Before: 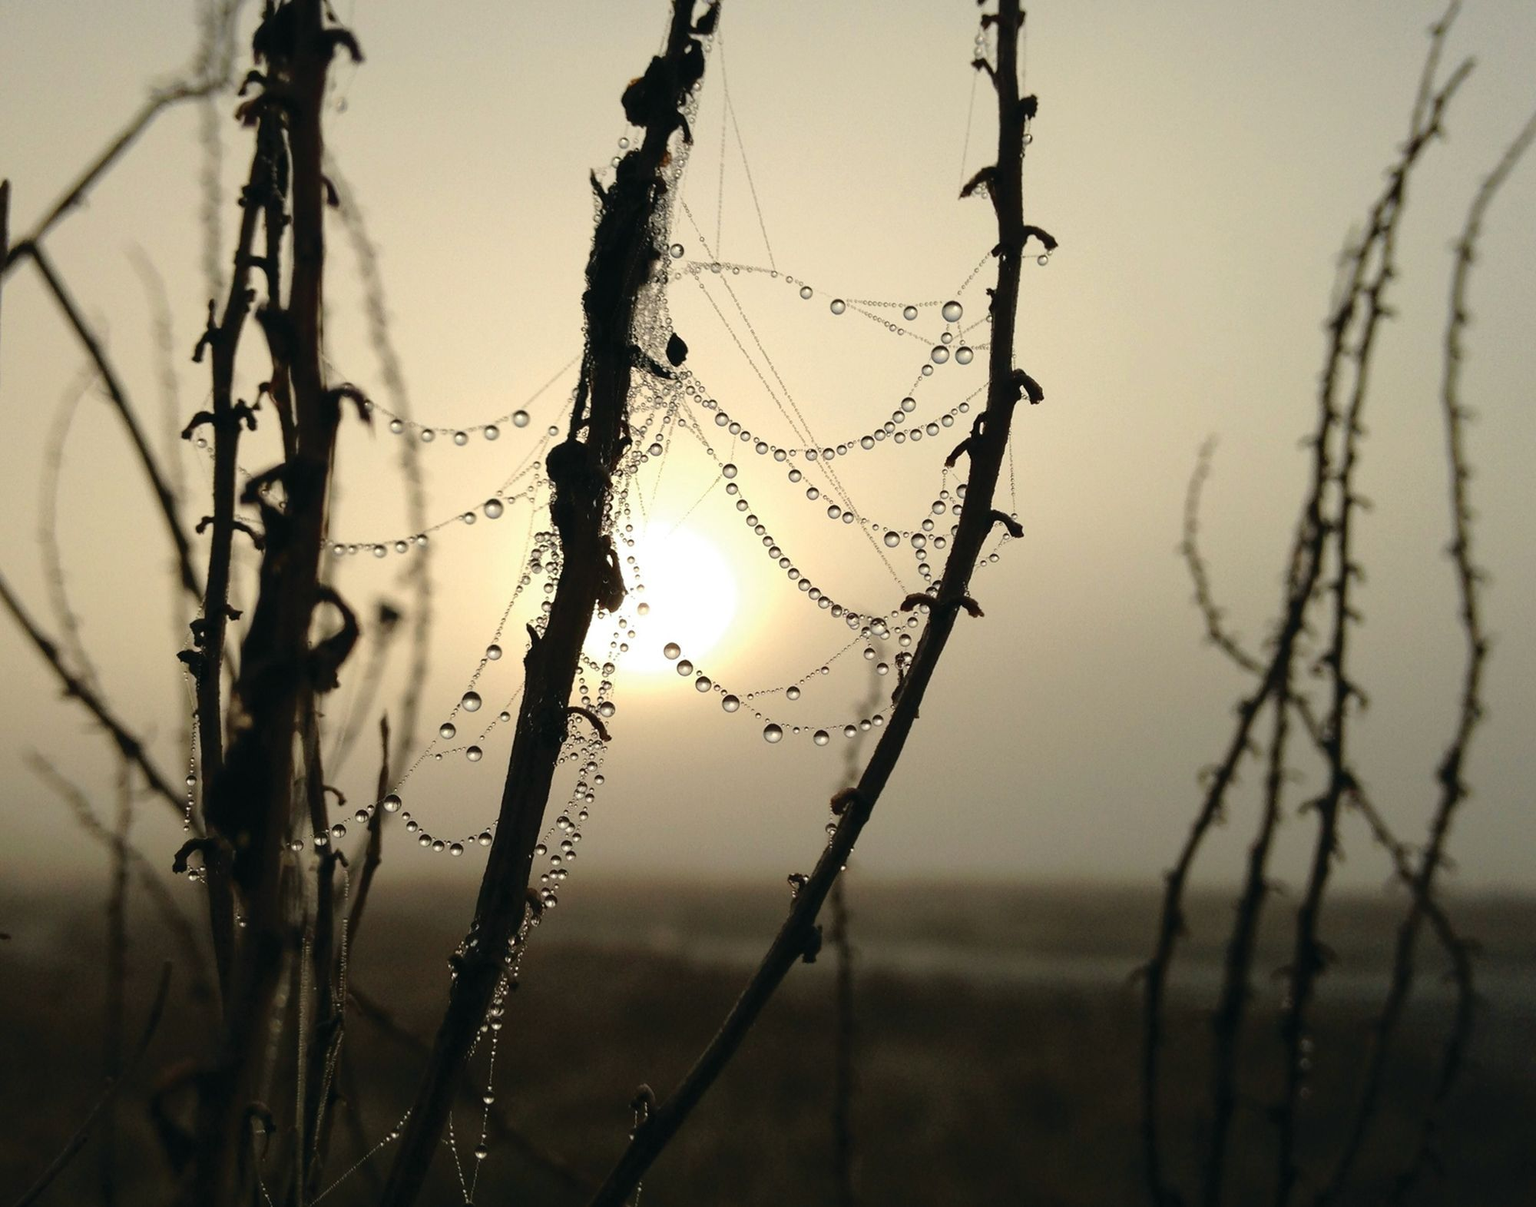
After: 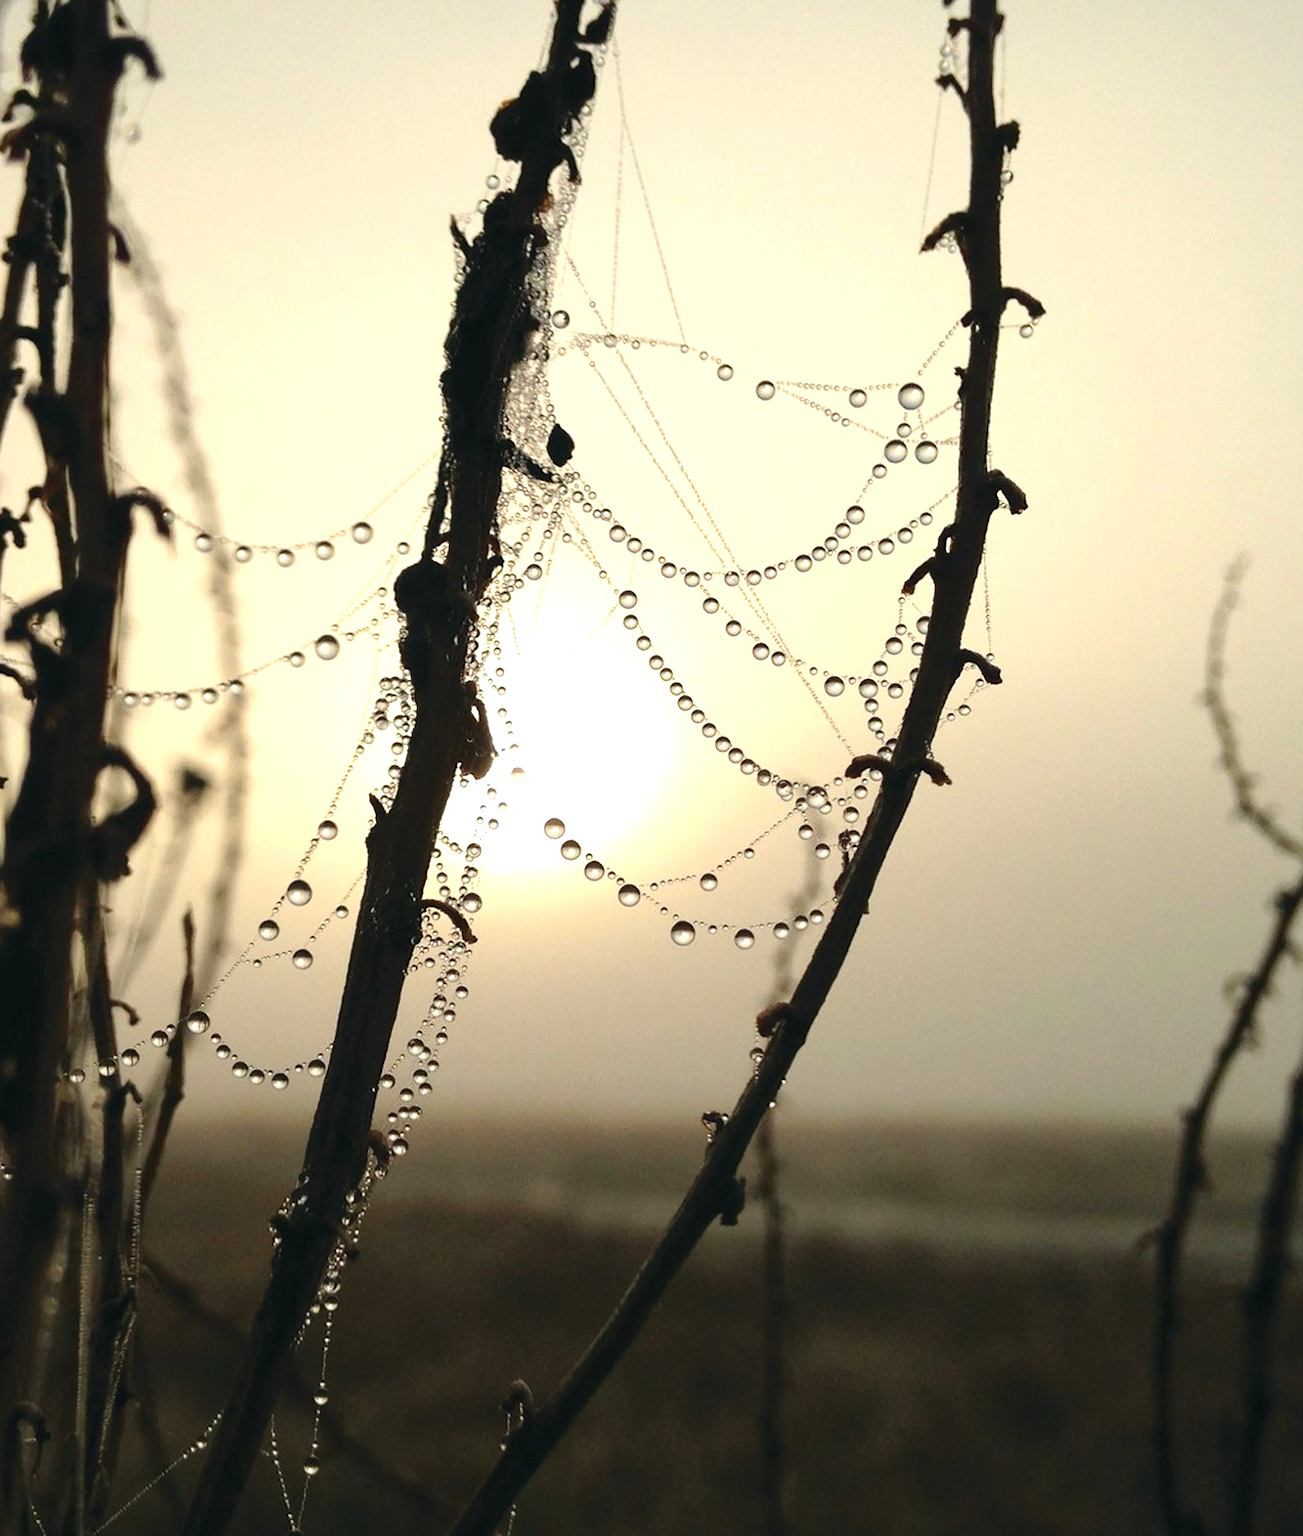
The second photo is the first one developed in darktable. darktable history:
crop: left 15.419%, right 17.914%
exposure: black level correction 0, exposure 0.6 EV, compensate exposure bias true, compensate highlight preservation false
